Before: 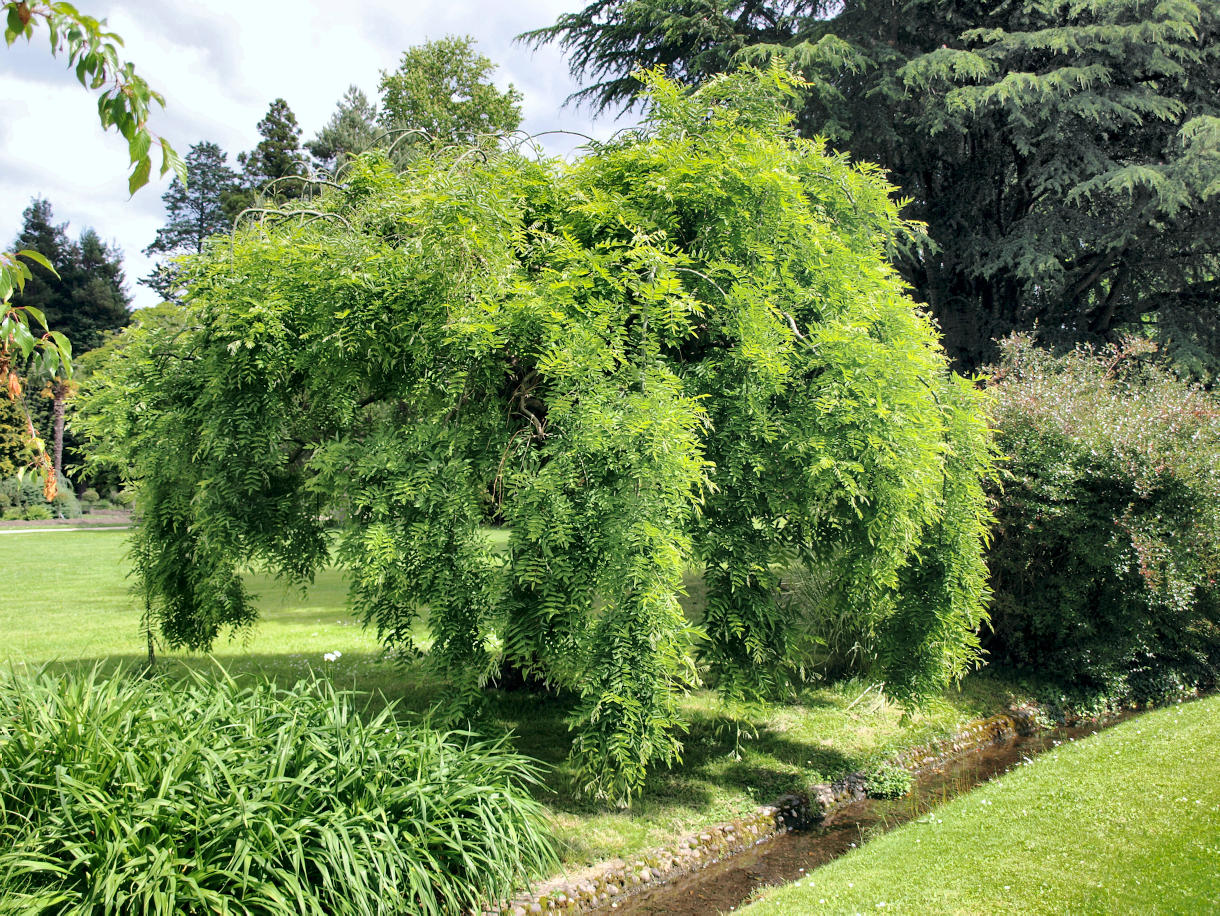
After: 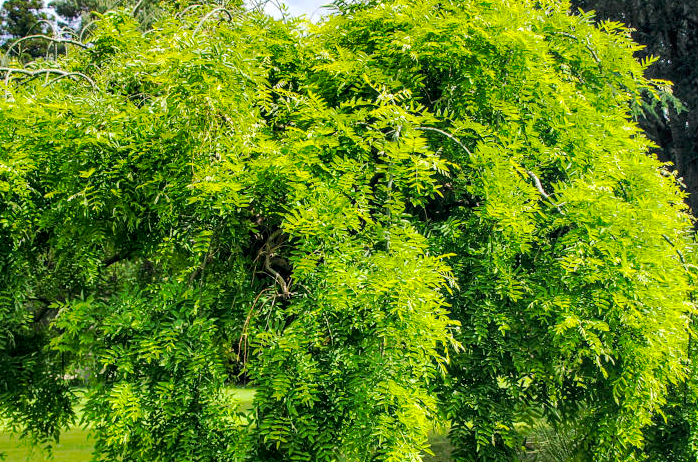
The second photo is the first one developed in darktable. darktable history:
crop: left 20.932%, top 15.471%, right 21.848%, bottom 34.081%
tone curve: curves: ch0 [(0, 0) (0.003, 0.003) (0.011, 0.011) (0.025, 0.024) (0.044, 0.043) (0.069, 0.068) (0.1, 0.097) (0.136, 0.133) (0.177, 0.173) (0.224, 0.219) (0.277, 0.271) (0.335, 0.327) (0.399, 0.39) (0.468, 0.457) (0.543, 0.582) (0.623, 0.655) (0.709, 0.734) (0.801, 0.817) (0.898, 0.906) (1, 1)], preserve colors none
local contrast: on, module defaults
color balance rgb: linear chroma grading › global chroma 10%, perceptual saturation grading › global saturation 30%, global vibrance 10%
